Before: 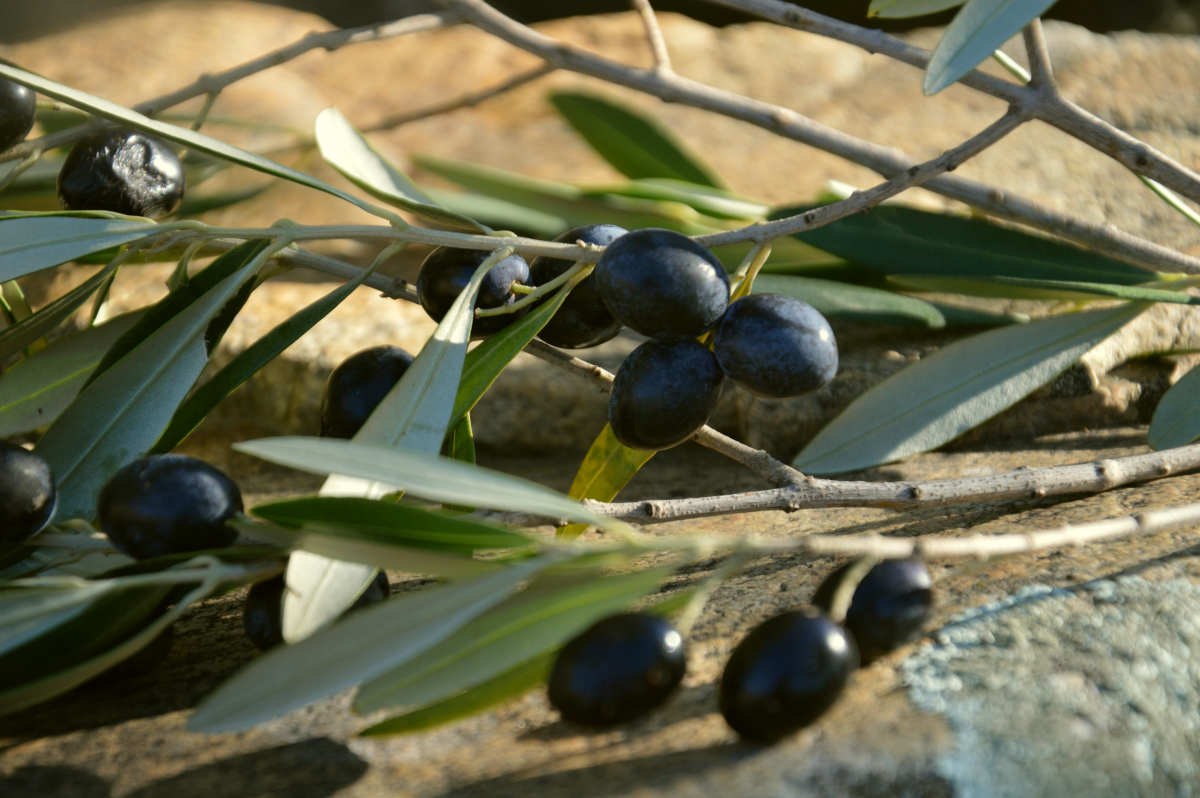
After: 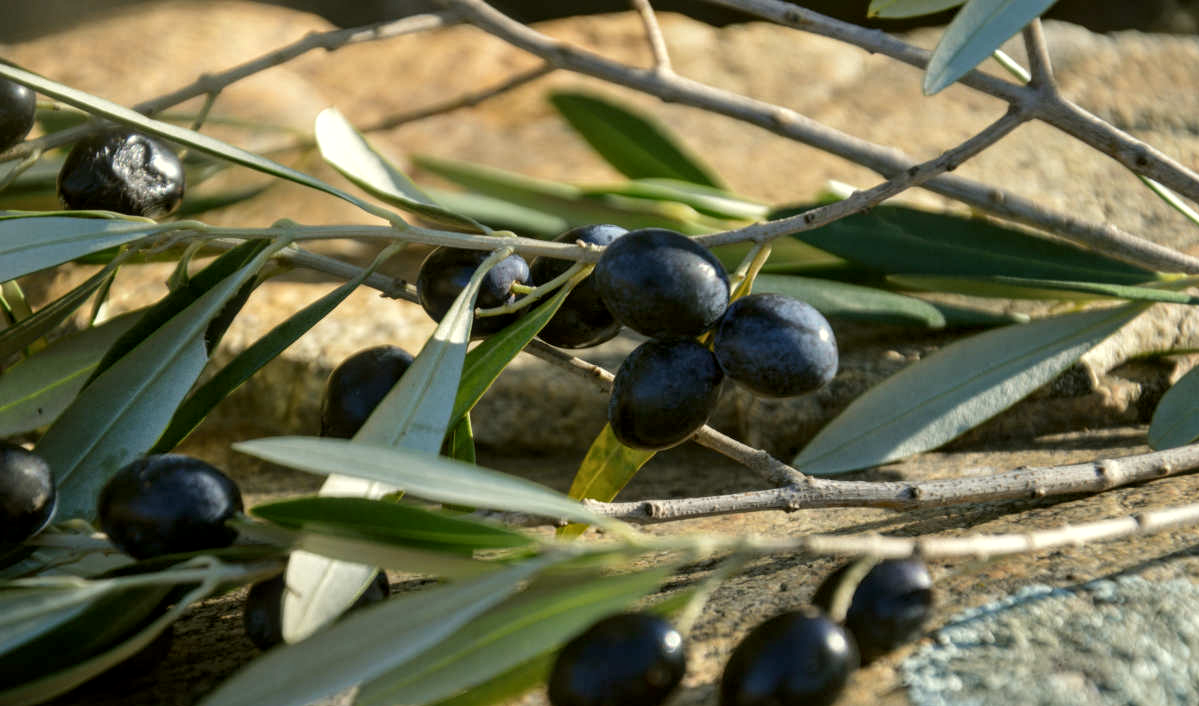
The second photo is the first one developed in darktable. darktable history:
local contrast: detail 130%
crop and rotate: top 0%, bottom 11.49%
